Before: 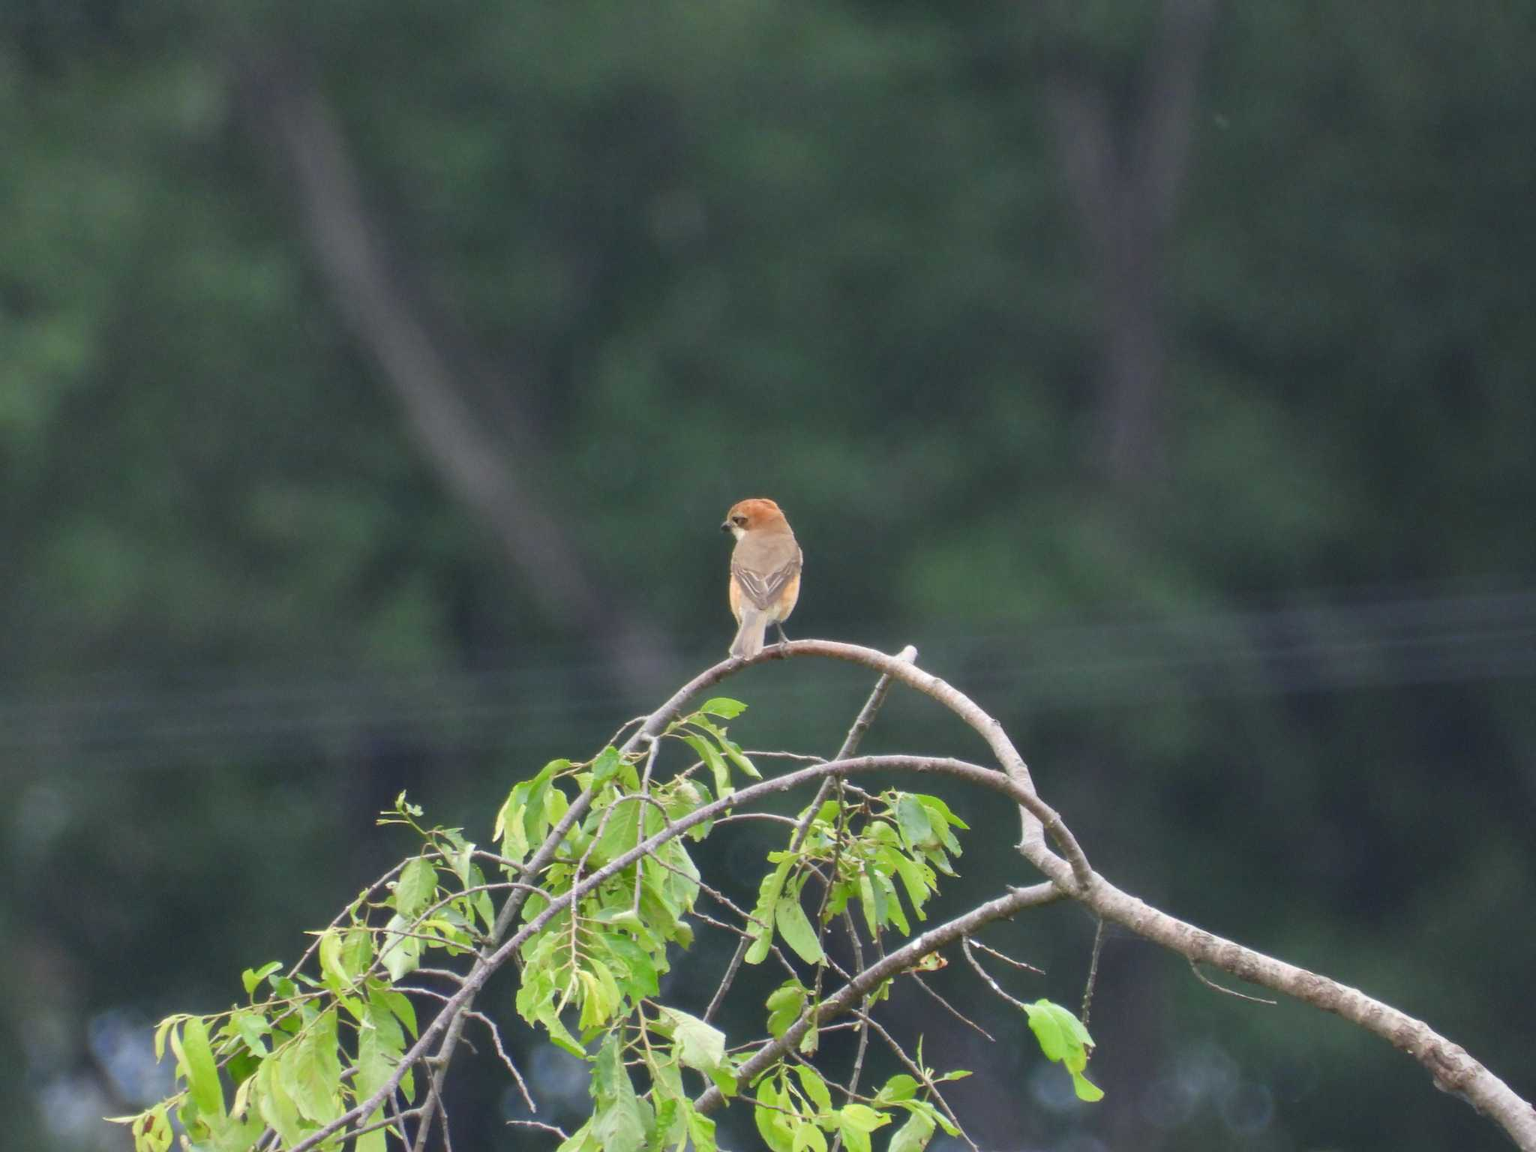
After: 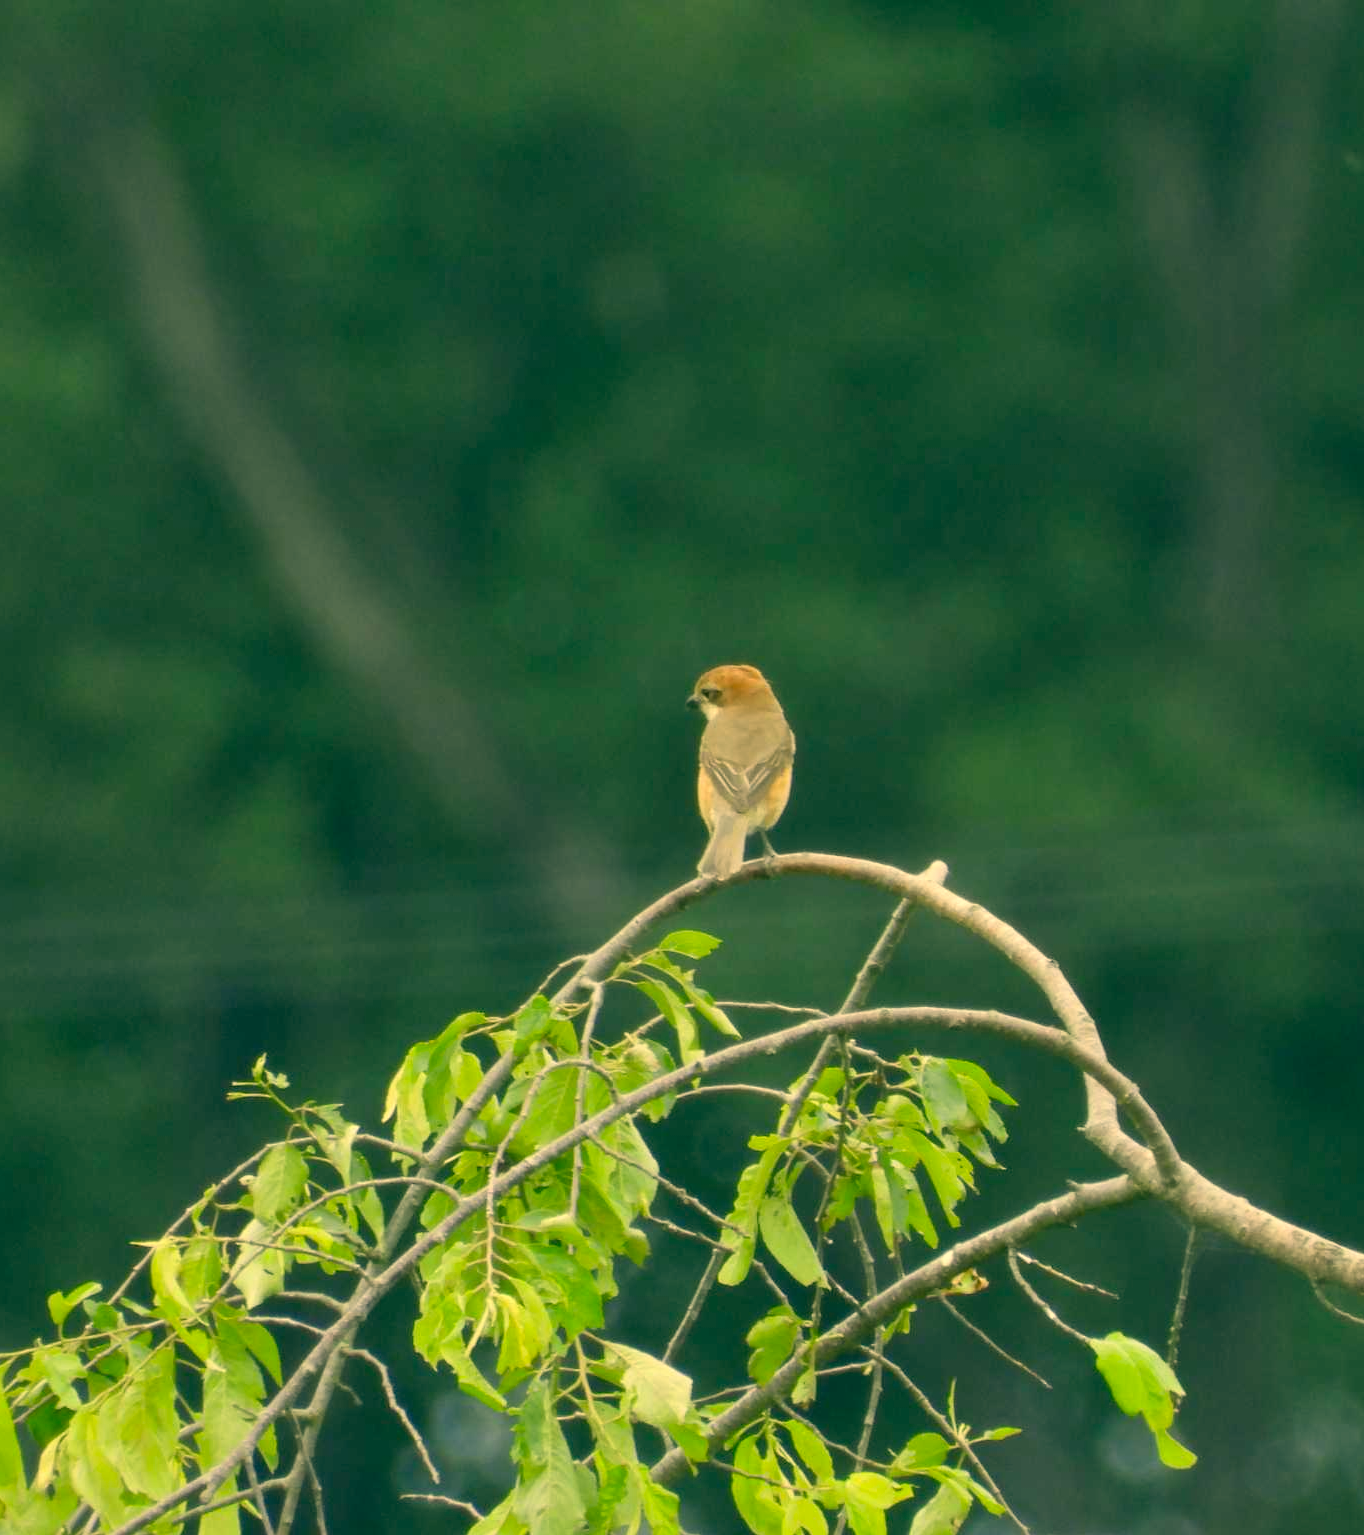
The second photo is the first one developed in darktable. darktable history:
crop and rotate: left 13.472%, right 19.884%
color correction: highlights a* 5.65, highlights b* 33.62, shadows a* -26.4, shadows b* 3.77
